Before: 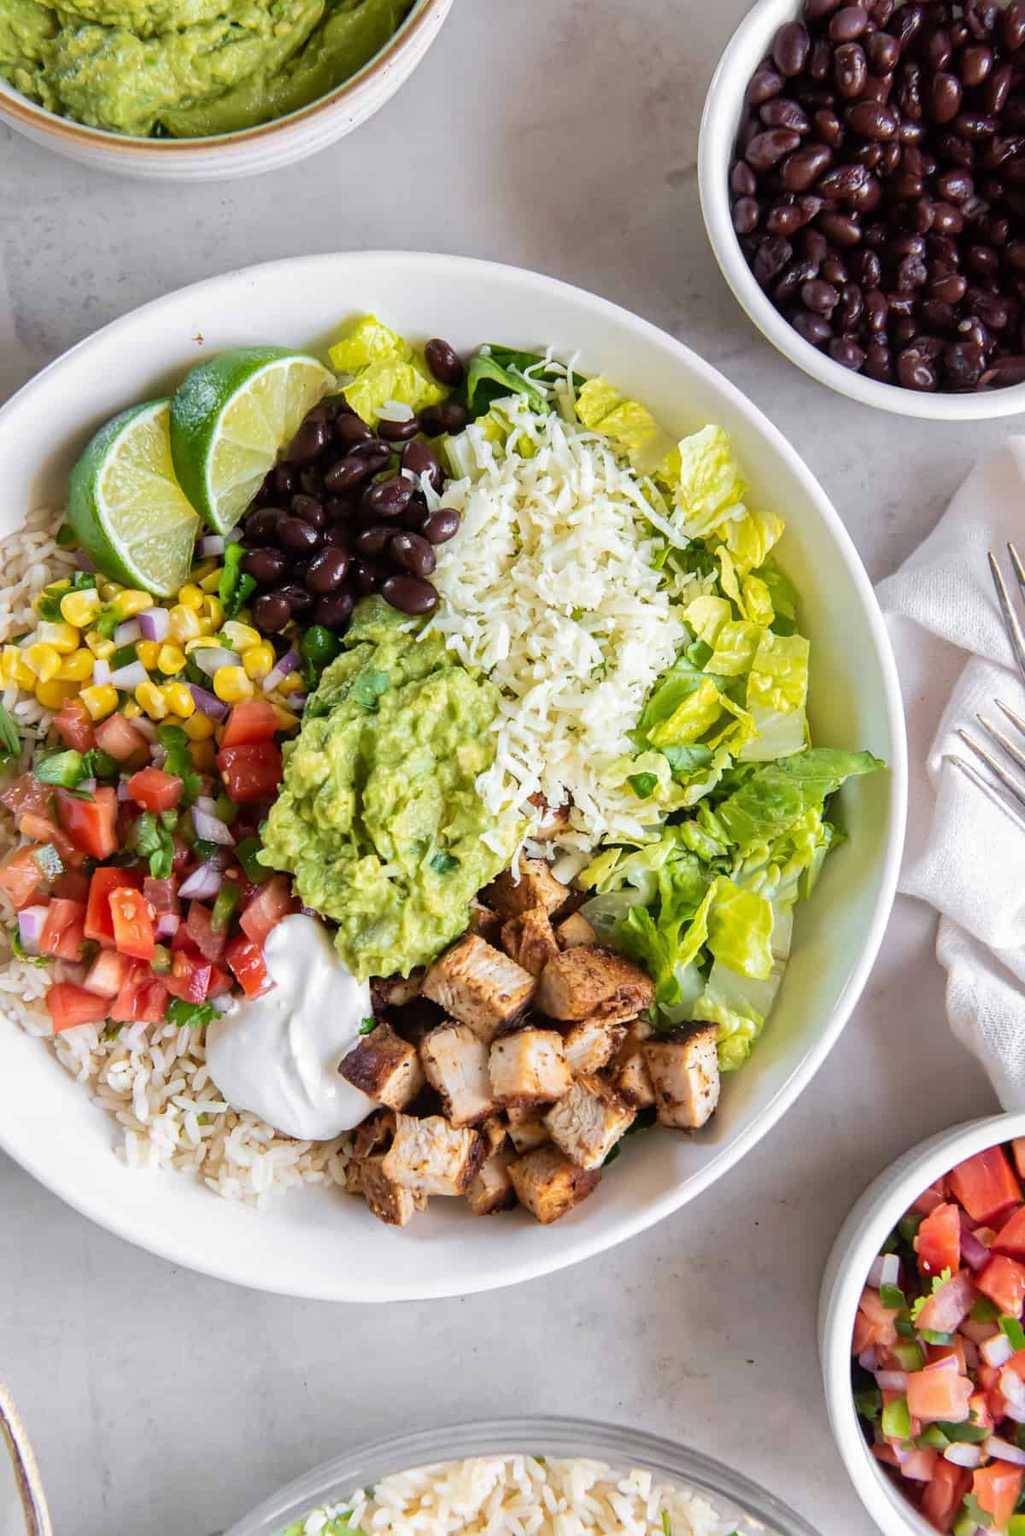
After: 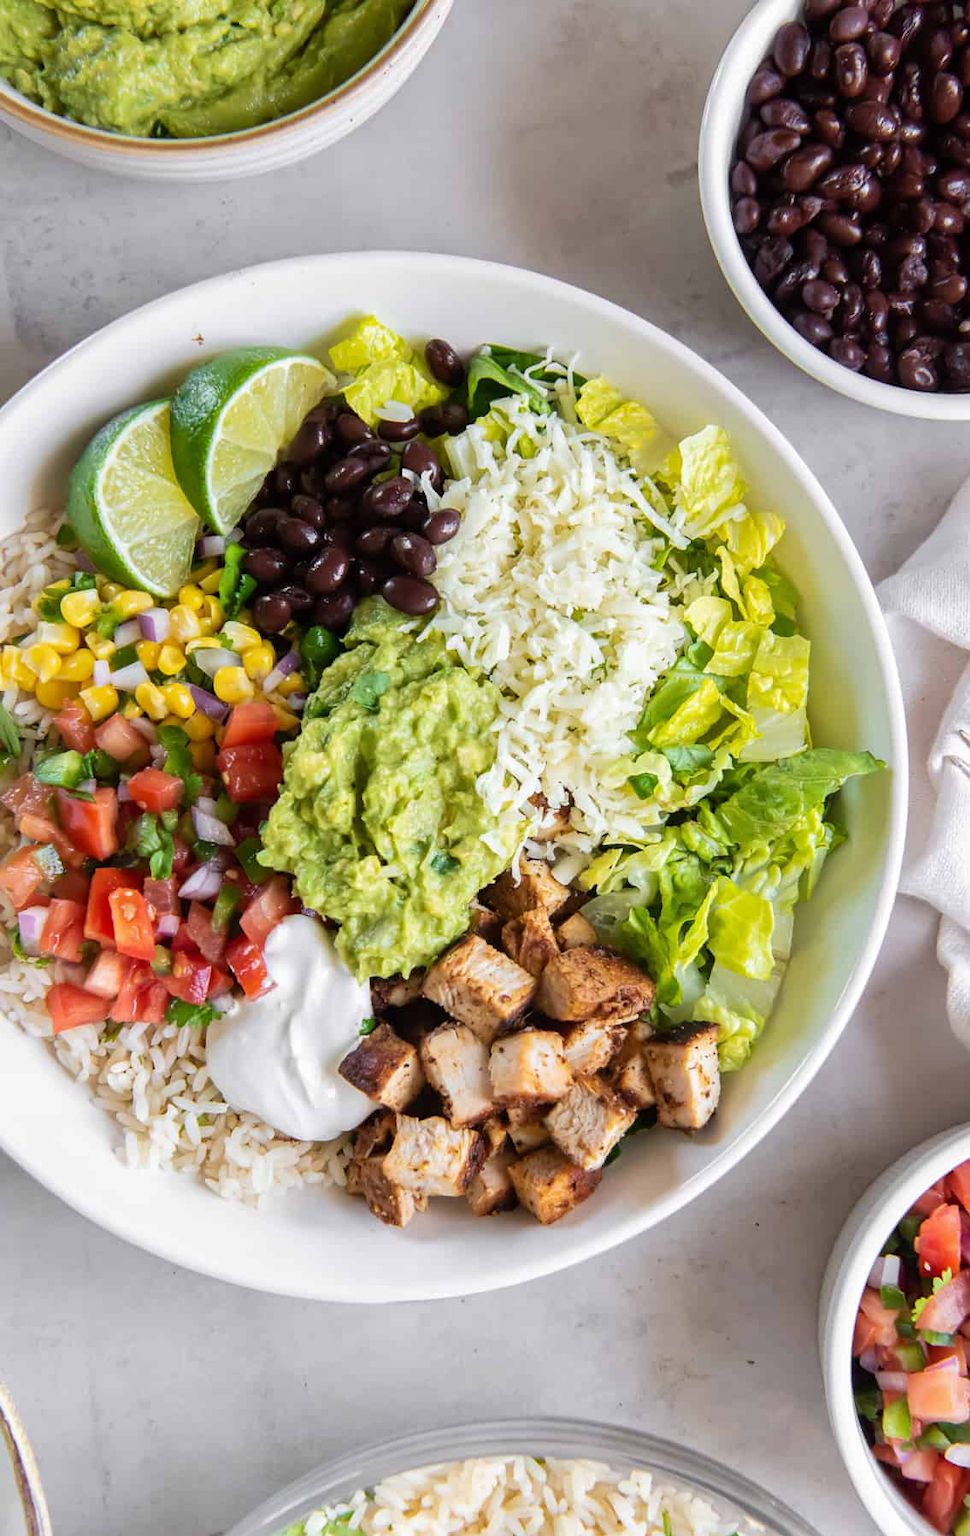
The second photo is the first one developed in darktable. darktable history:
crop and rotate: left 0%, right 5.38%
